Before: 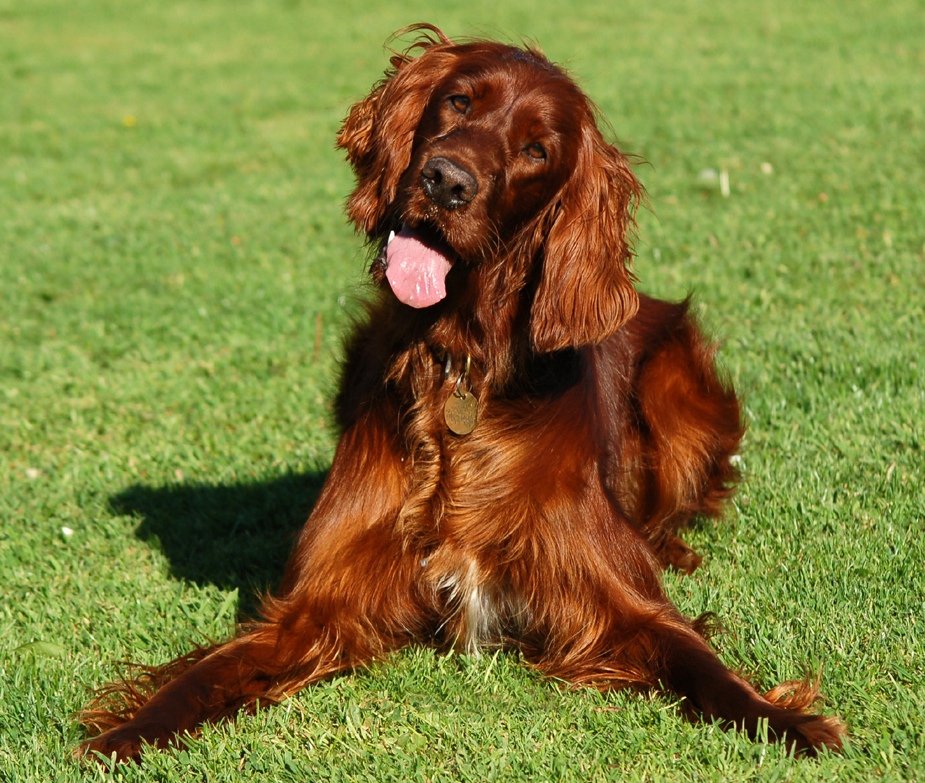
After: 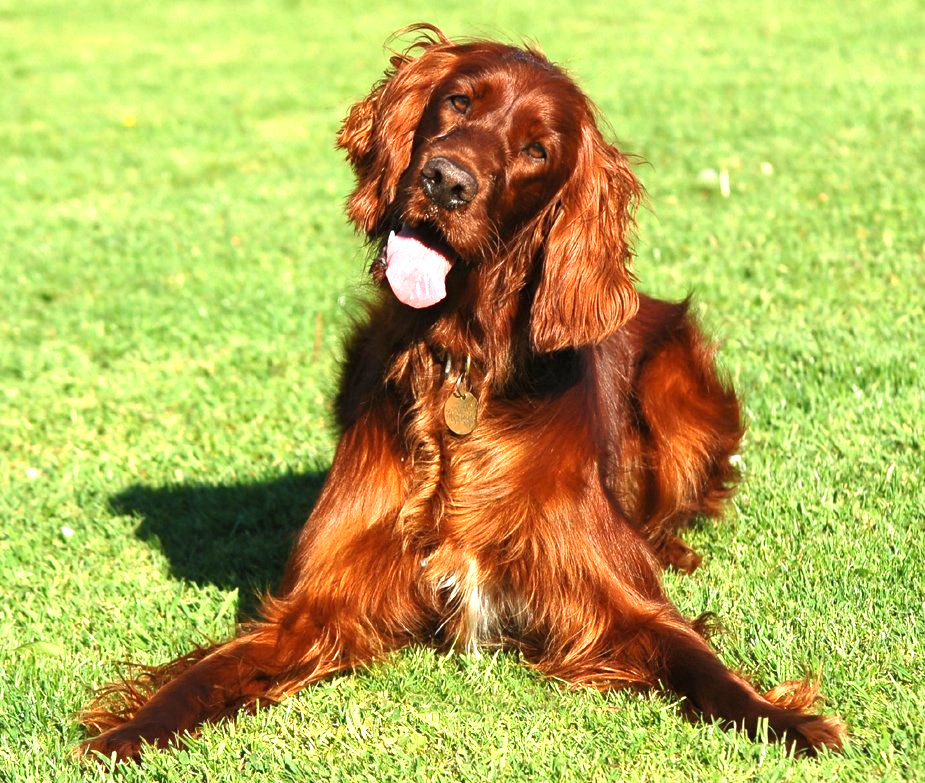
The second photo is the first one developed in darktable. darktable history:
exposure: black level correction 0, exposure 1.122 EV, compensate exposure bias true, compensate highlight preservation false
